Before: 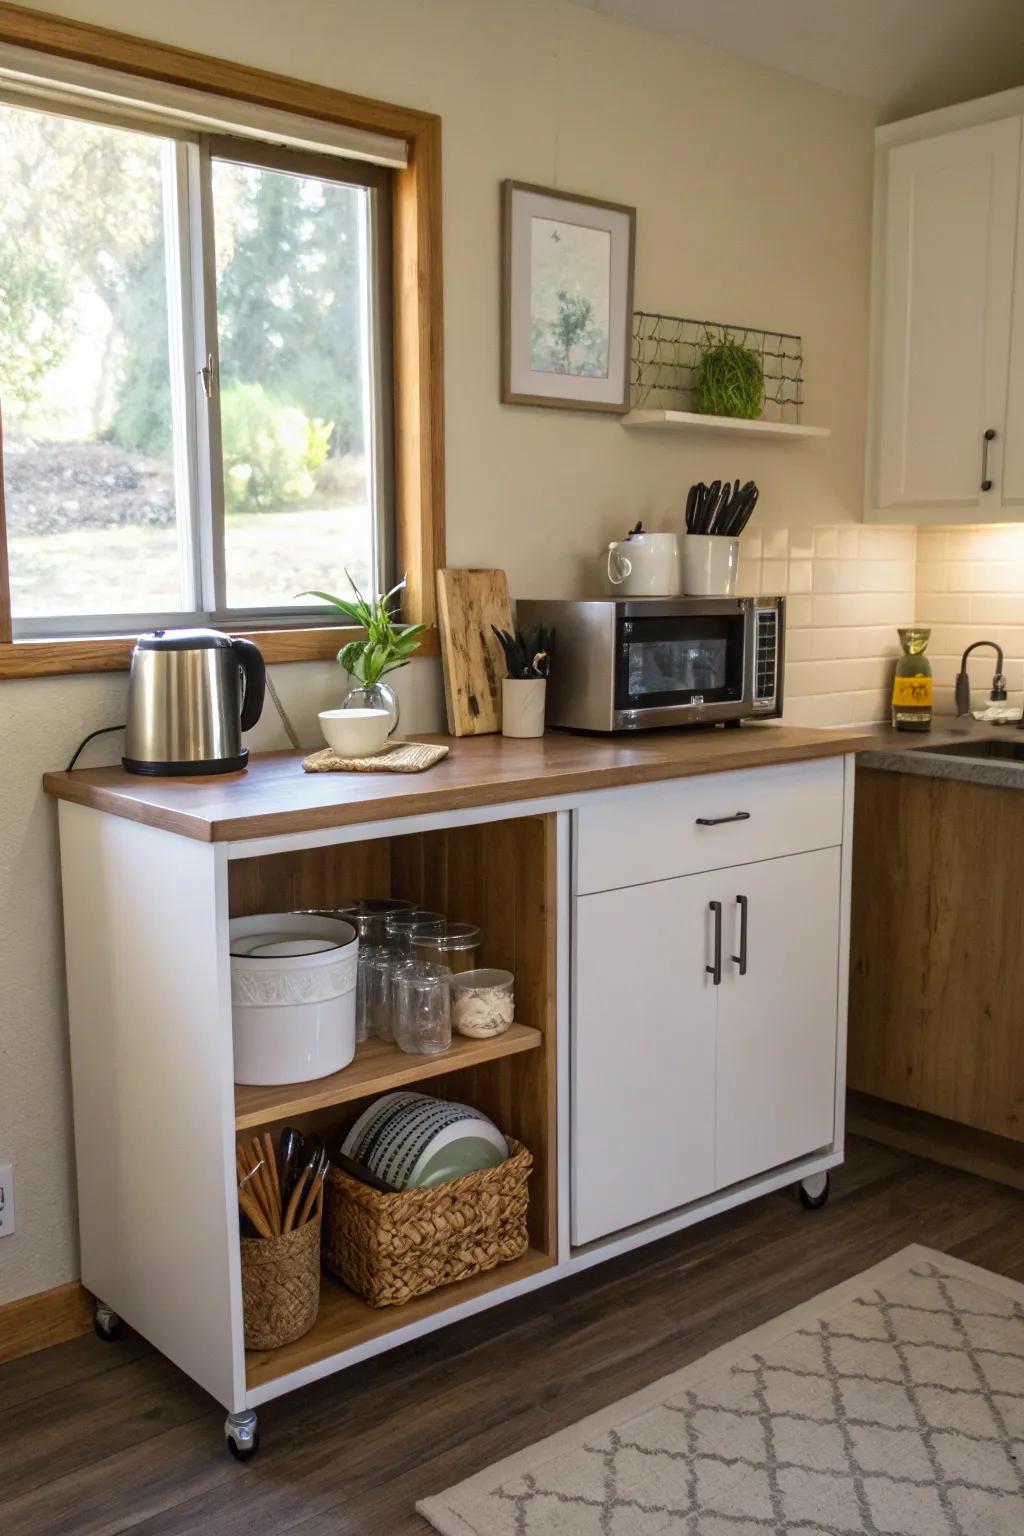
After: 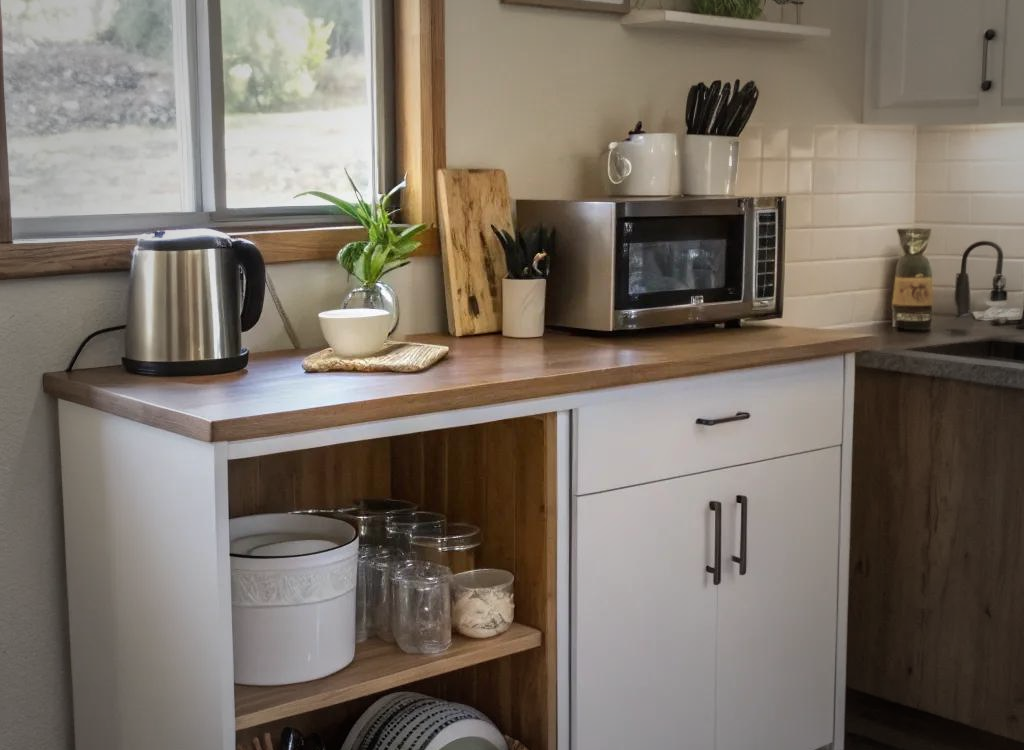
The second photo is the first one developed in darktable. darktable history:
exposure: compensate highlight preservation false
vignetting: fall-off start 34.17%, fall-off radius 64.52%, width/height ratio 0.955
crop and rotate: top 26.099%, bottom 25.019%
